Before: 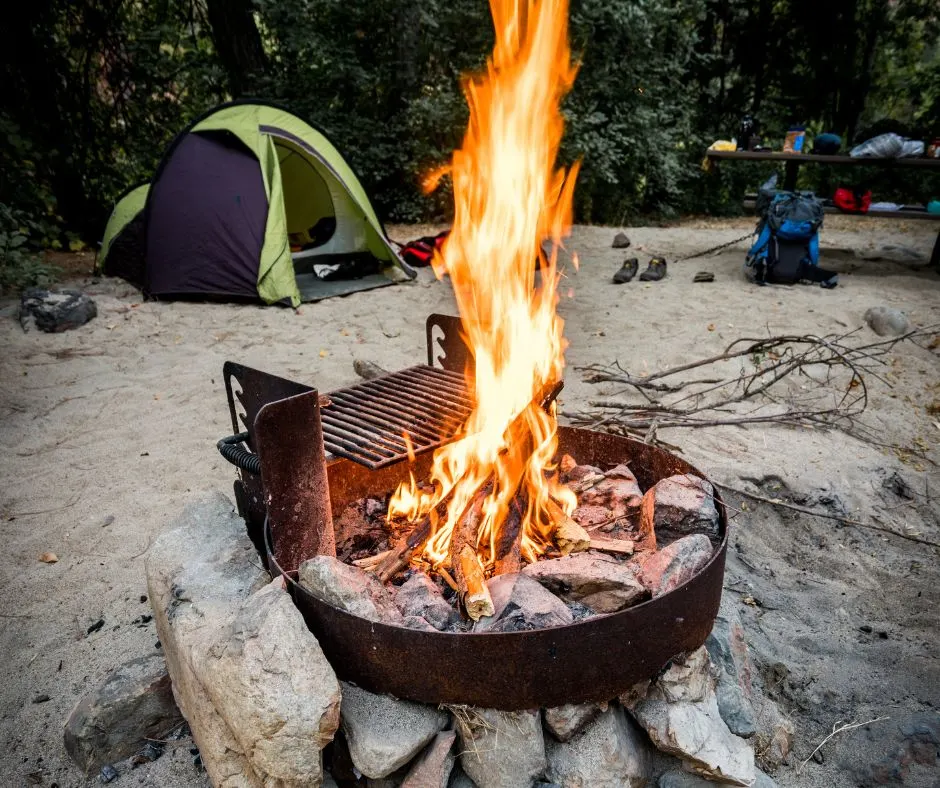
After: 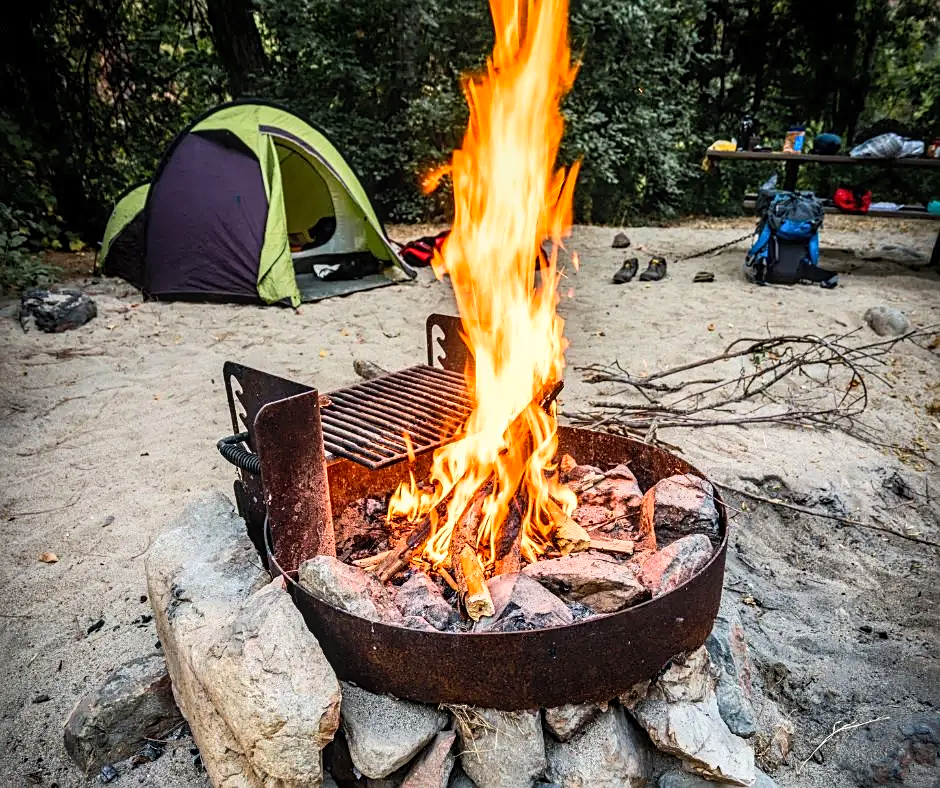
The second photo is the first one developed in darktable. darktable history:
contrast brightness saturation: contrast 0.196, brightness 0.161, saturation 0.228
sharpen: on, module defaults
local contrast: on, module defaults
